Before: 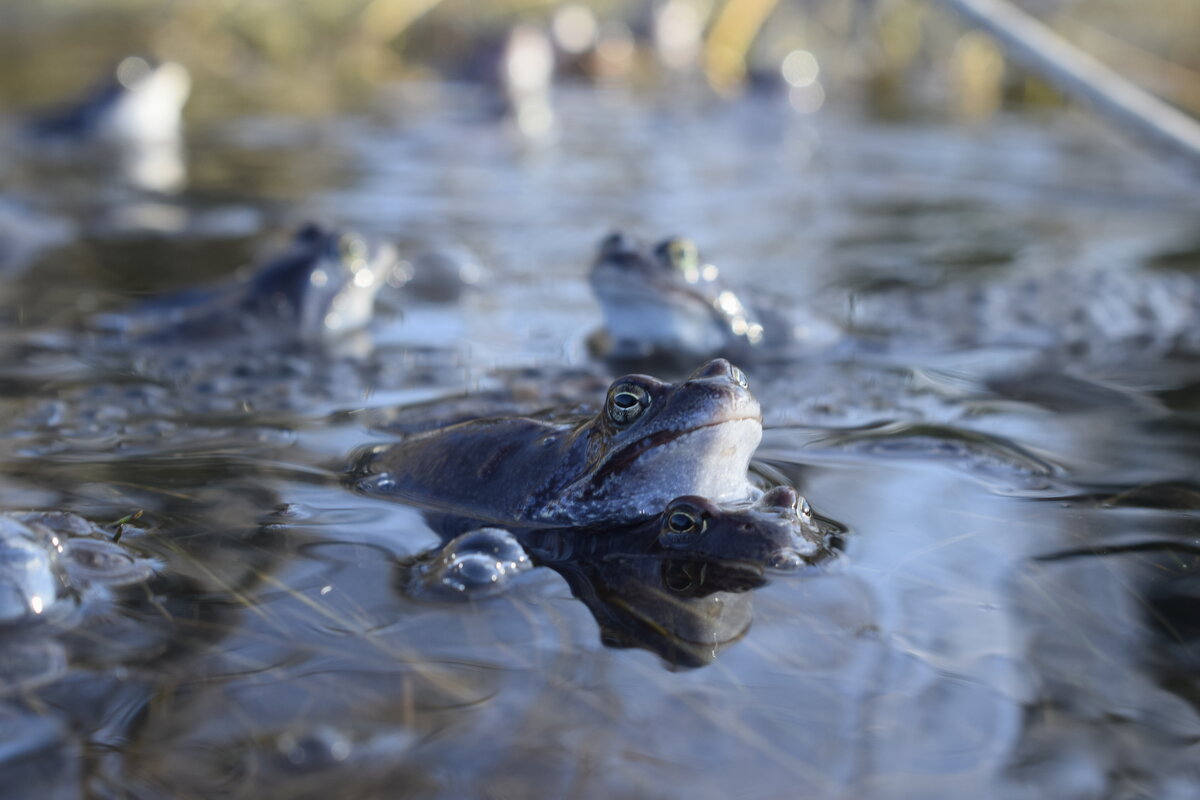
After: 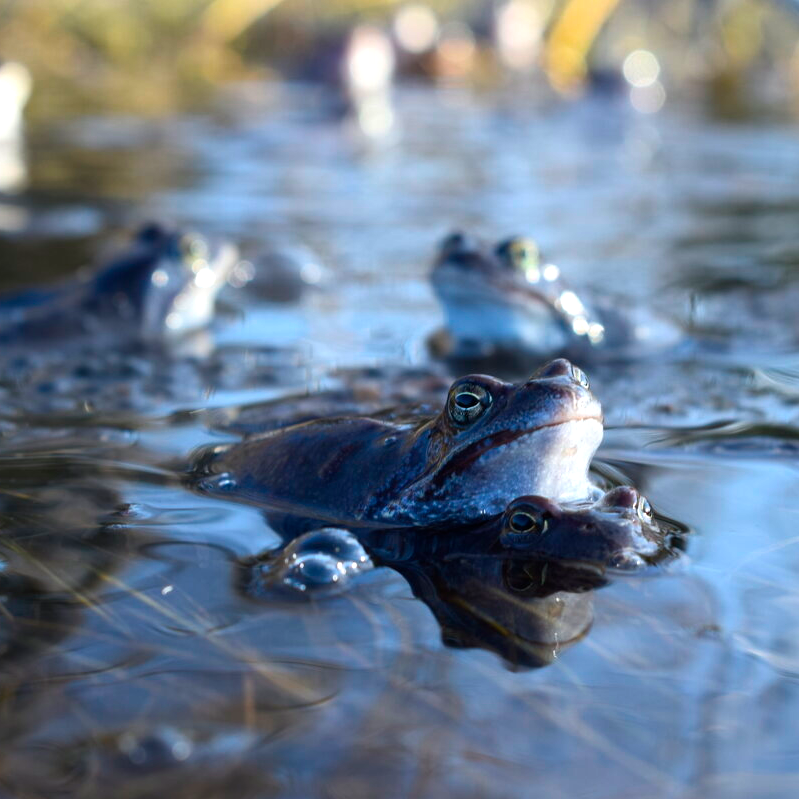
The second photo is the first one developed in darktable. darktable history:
crop and rotate: left 13.327%, right 20.009%
color balance rgb: linear chroma grading › global chroma 14.427%, perceptual saturation grading › global saturation 19.734%, perceptual brilliance grading › global brilliance -18.044%, perceptual brilliance grading › highlights 29.167%
sharpen: radius 2.894, amount 0.871, threshold 47.229
